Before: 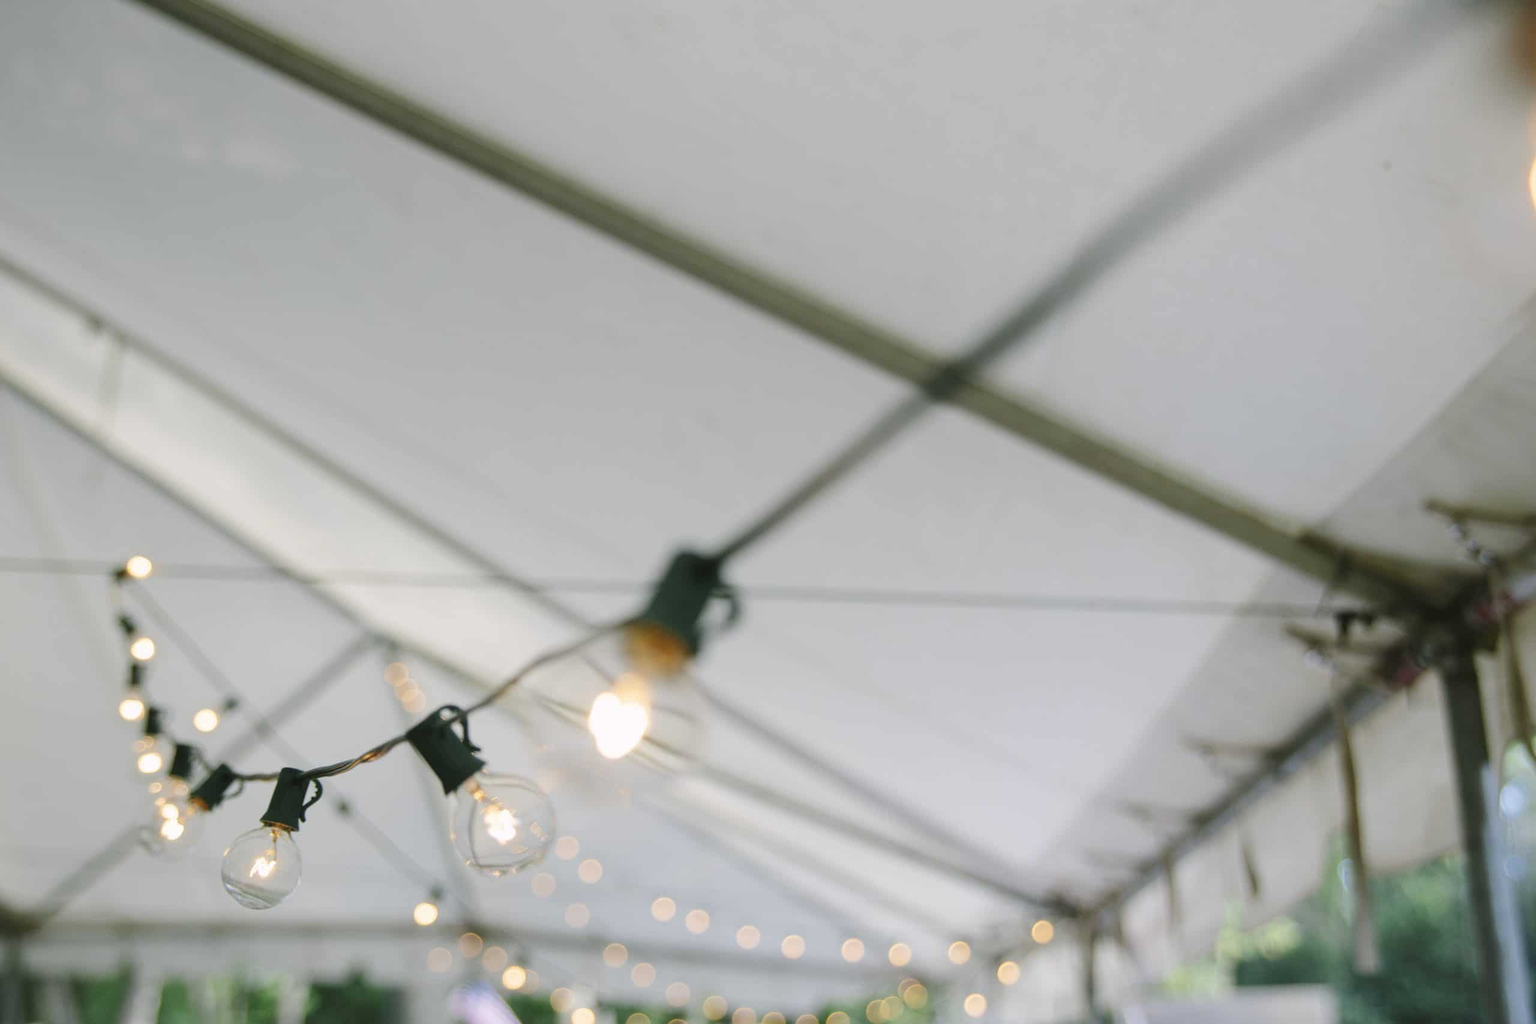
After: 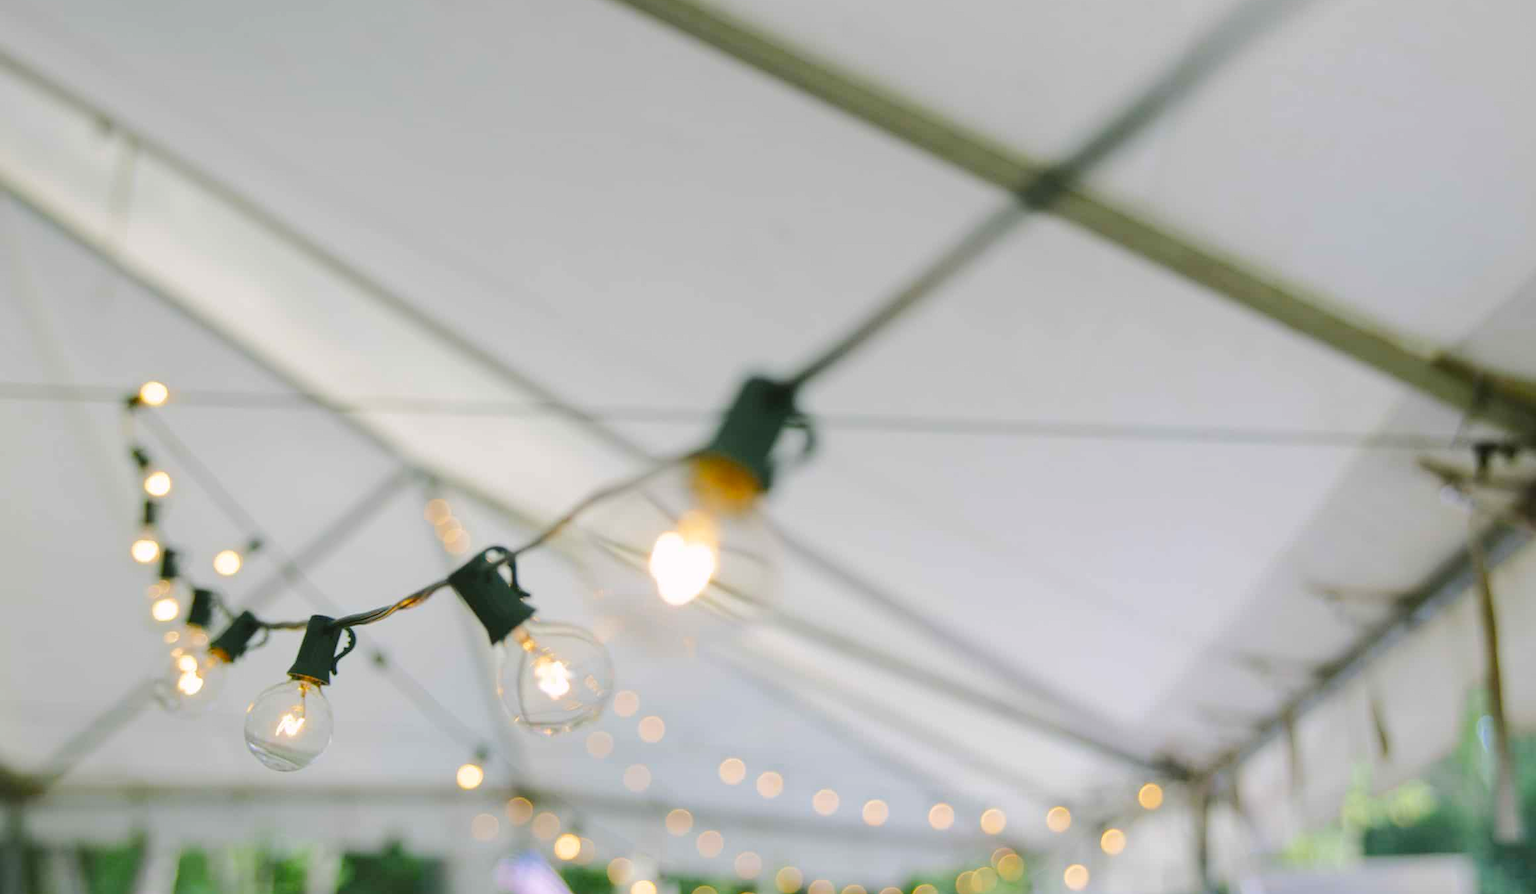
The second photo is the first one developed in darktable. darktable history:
crop: top 20.581%, right 9.363%, bottom 0.267%
color balance rgb: linear chroma grading › global chroma 15.224%, perceptual saturation grading › global saturation 19.295%, perceptual brilliance grading › mid-tones 10.892%, perceptual brilliance grading › shadows 15.536%
